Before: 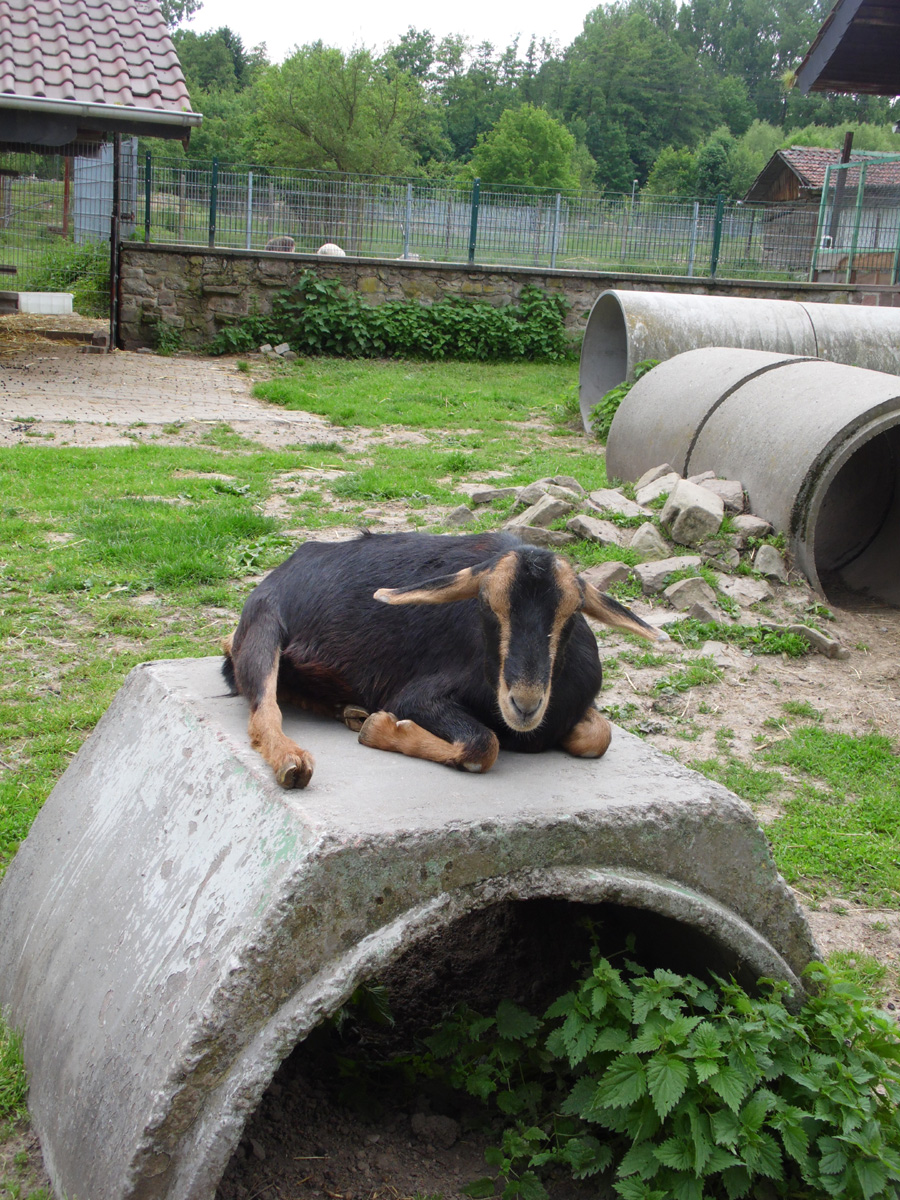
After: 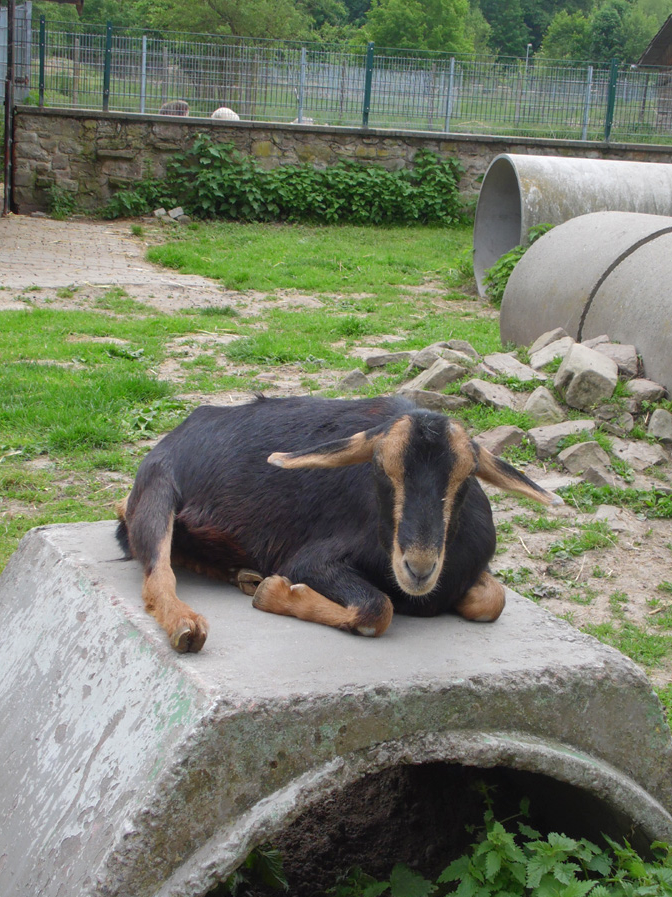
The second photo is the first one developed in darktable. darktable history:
shadows and highlights: on, module defaults
crop and rotate: left 11.831%, top 11.346%, right 13.429%, bottom 13.899%
